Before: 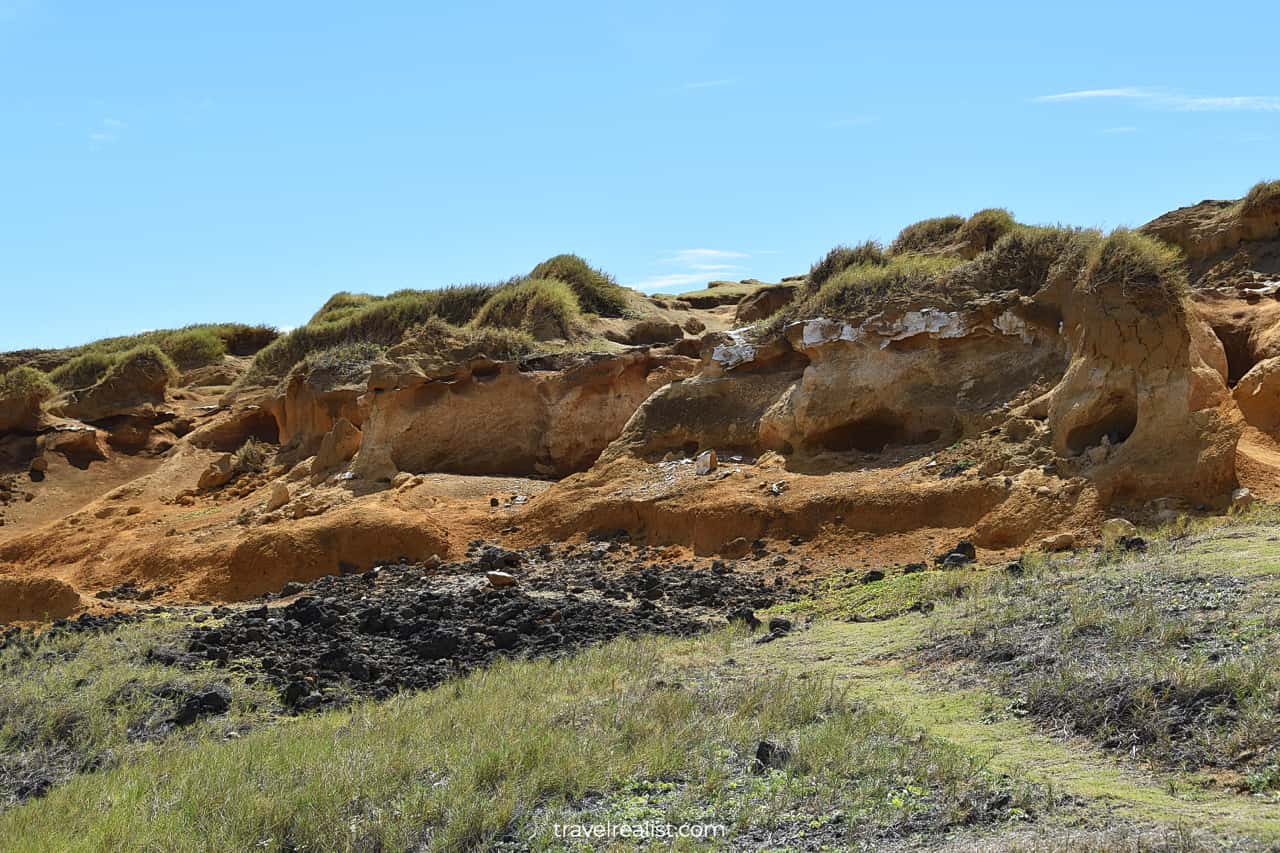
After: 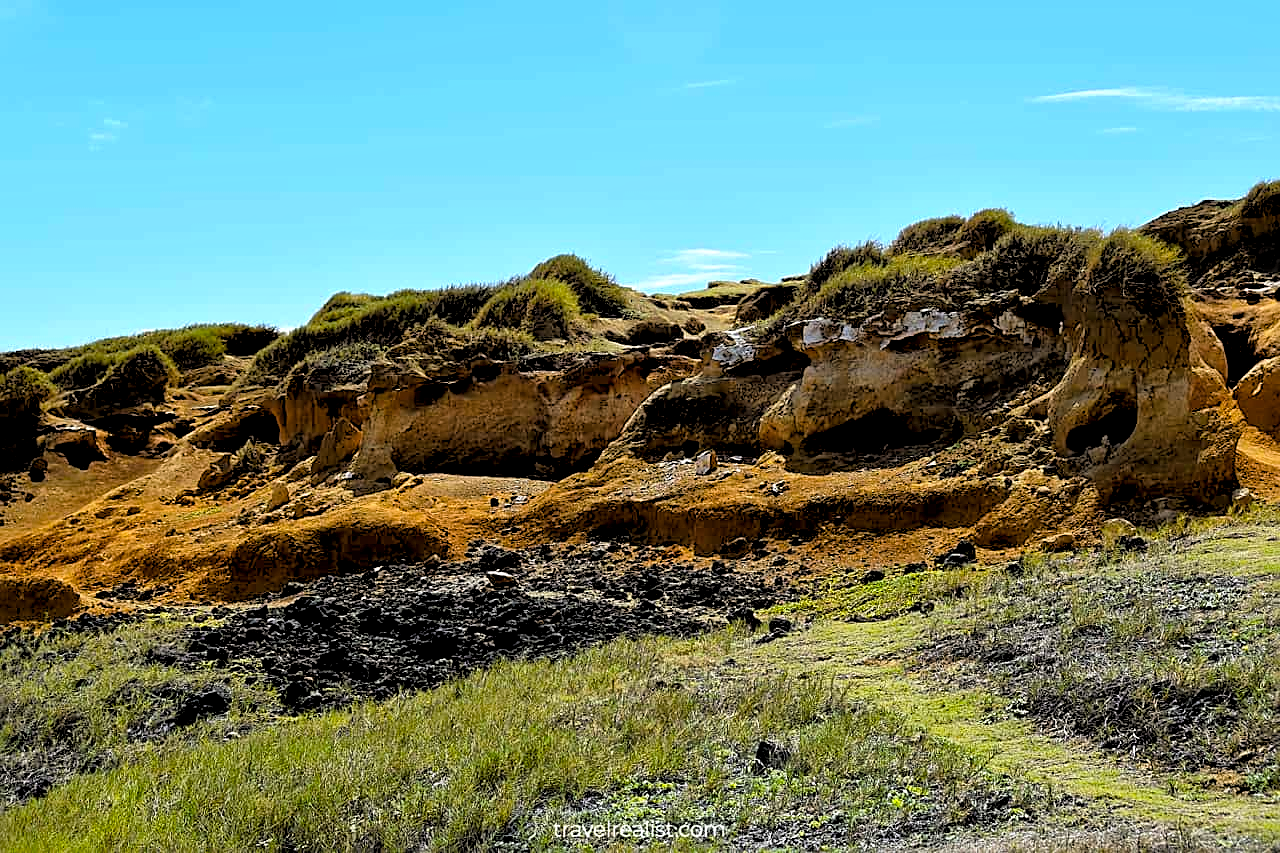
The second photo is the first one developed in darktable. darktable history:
contrast equalizer: y [[0.439, 0.44, 0.442, 0.457, 0.493, 0.498], [0.5 ×6], [0.5 ×6], [0 ×6], [0 ×6]], mix 0.59
color balance rgb: linear chroma grading › global chroma 15%, perceptual saturation grading › global saturation 30%
local contrast: mode bilateral grid, contrast 20, coarseness 50, detail 159%, midtone range 0.2
sharpen: on, module defaults
rgb levels: levels [[0.034, 0.472, 0.904], [0, 0.5, 1], [0, 0.5, 1]]
